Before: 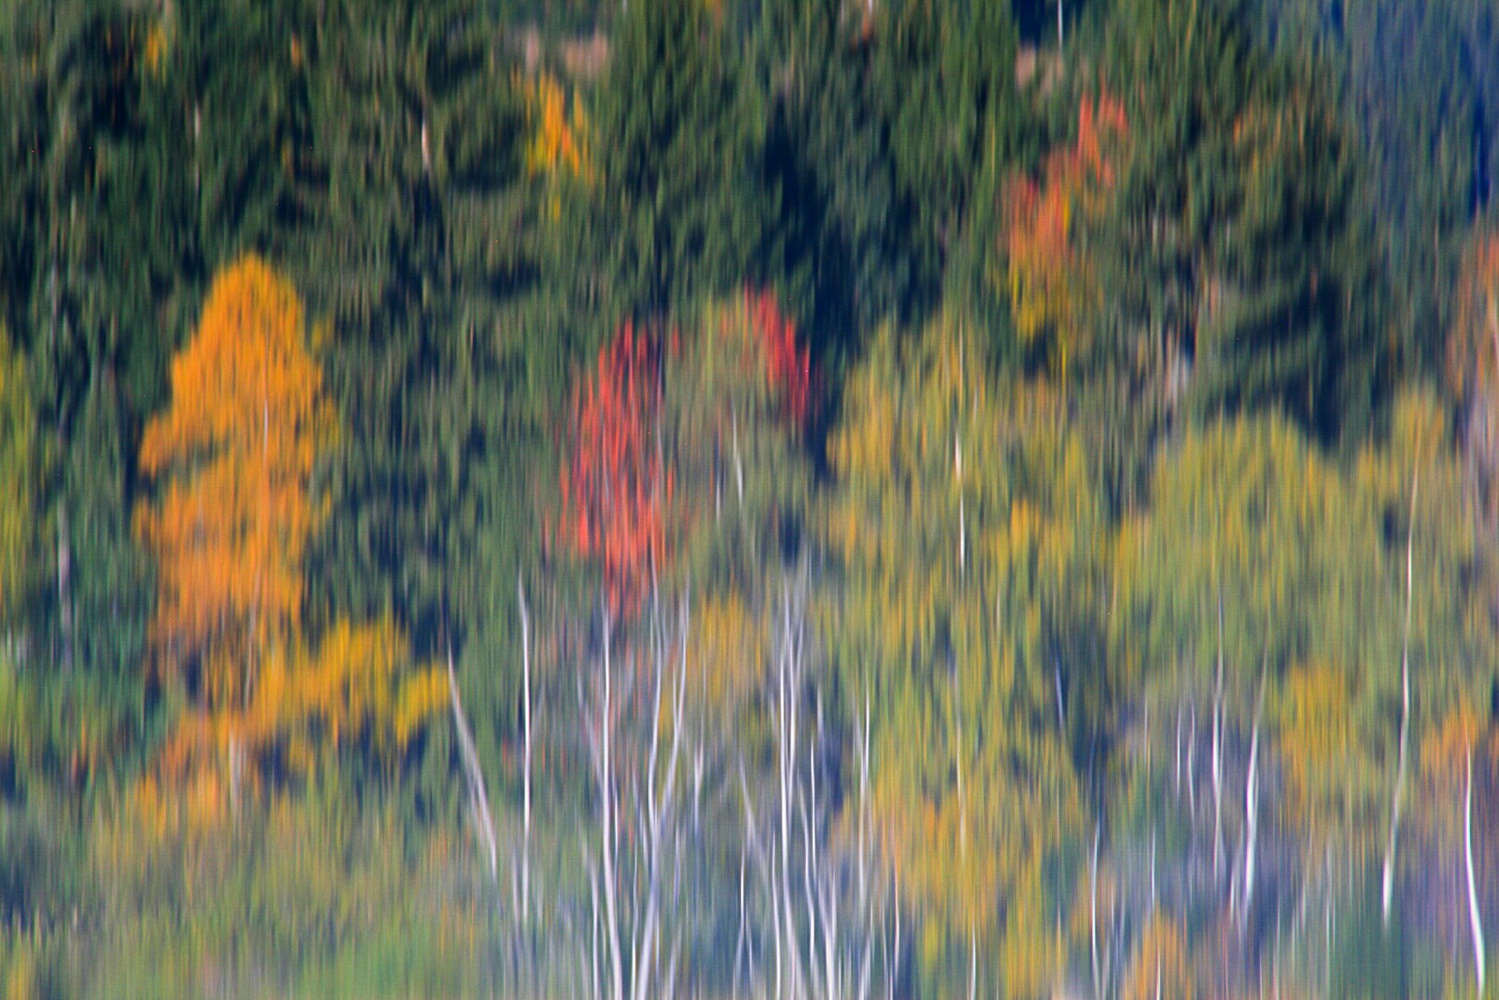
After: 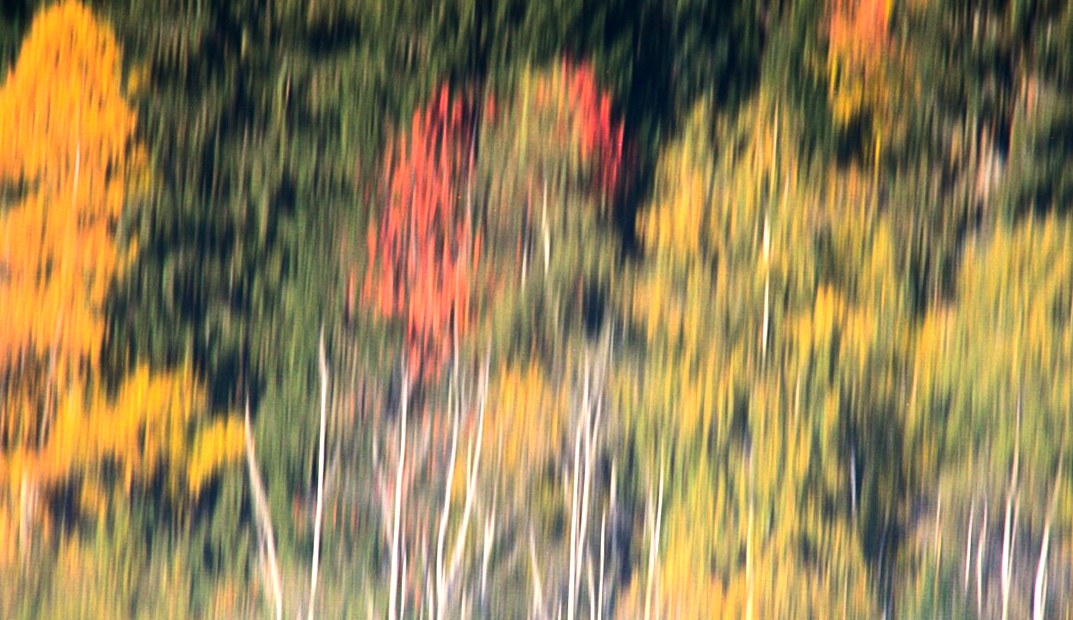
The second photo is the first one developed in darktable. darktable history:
crop and rotate: angle -3.37°, left 9.79%, top 20.73%, right 12.42%, bottom 11.82%
tone equalizer: -8 EV -1.08 EV, -7 EV -1.01 EV, -6 EV -0.867 EV, -5 EV -0.578 EV, -3 EV 0.578 EV, -2 EV 0.867 EV, -1 EV 1.01 EV, +0 EV 1.08 EV, edges refinement/feathering 500, mask exposure compensation -1.57 EV, preserve details no
white balance: red 1.123, blue 0.83
